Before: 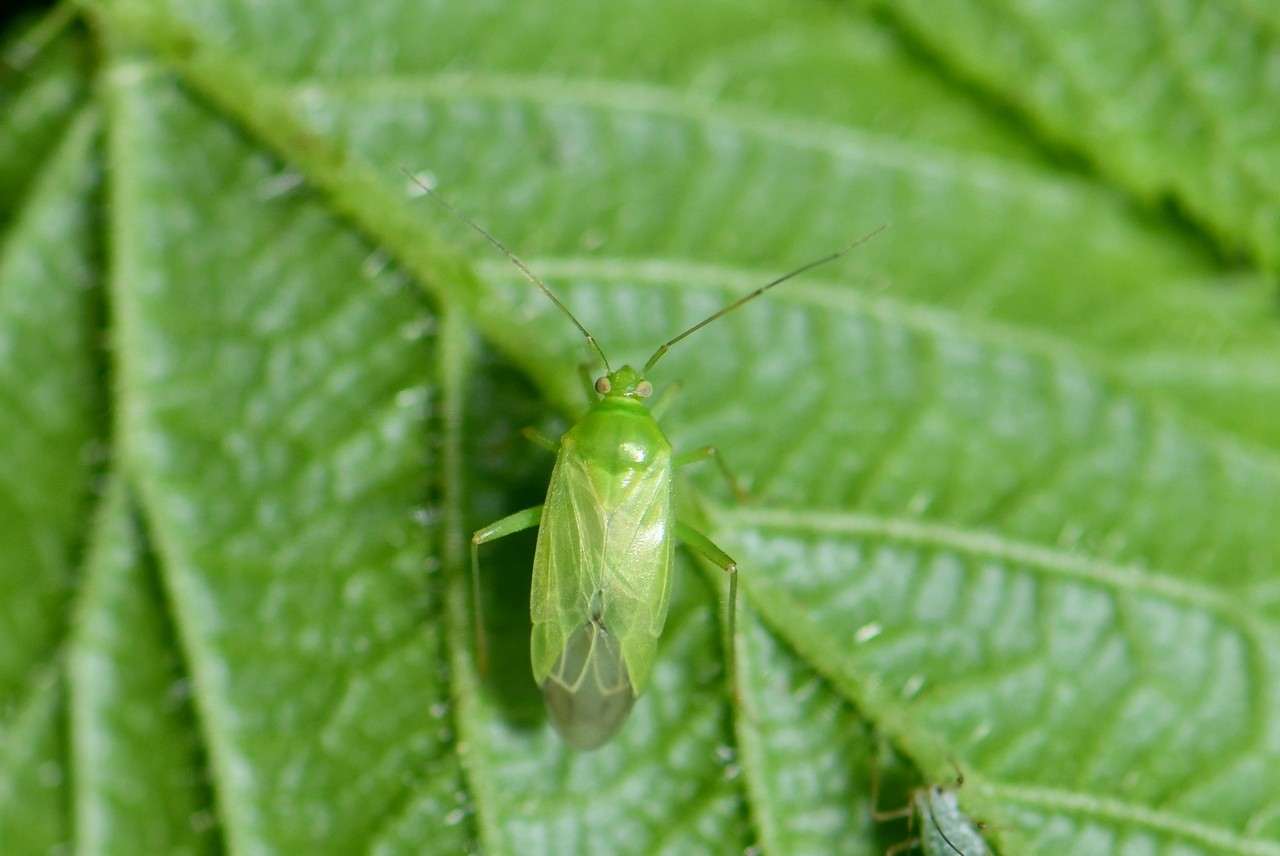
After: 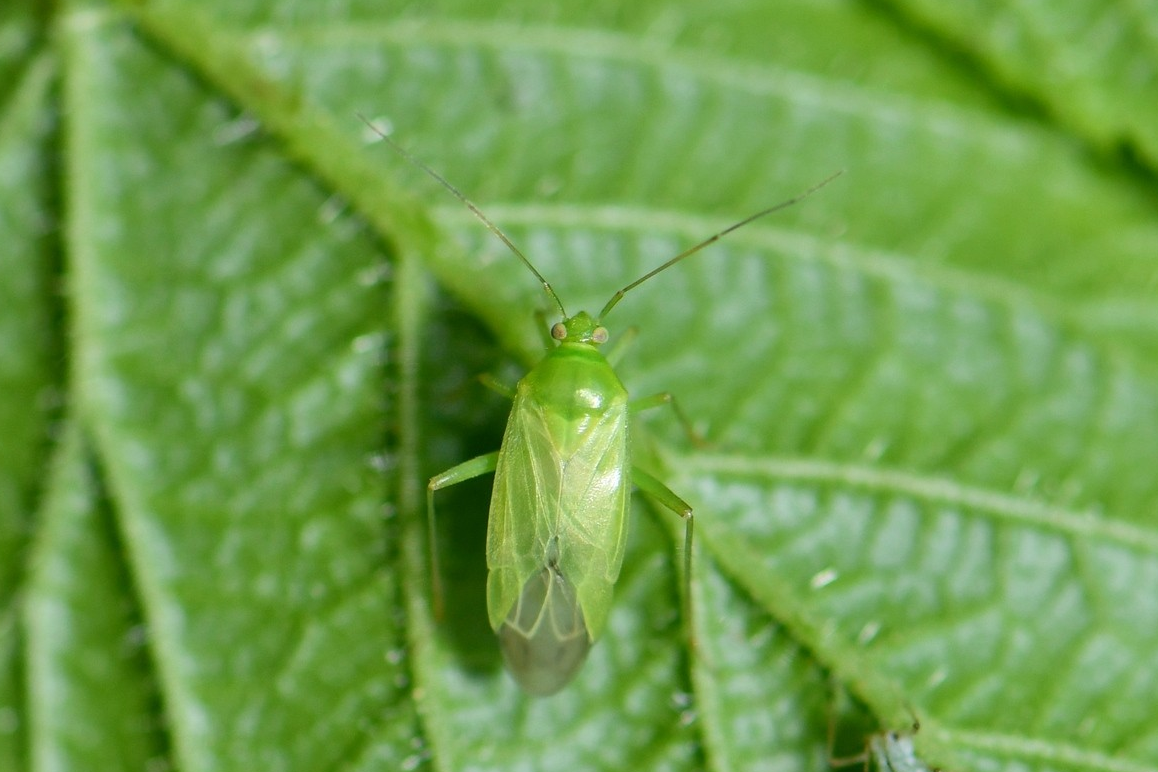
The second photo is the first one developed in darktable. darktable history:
crop: left 3.439%, top 6.414%, right 6.05%, bottom 3.285%
